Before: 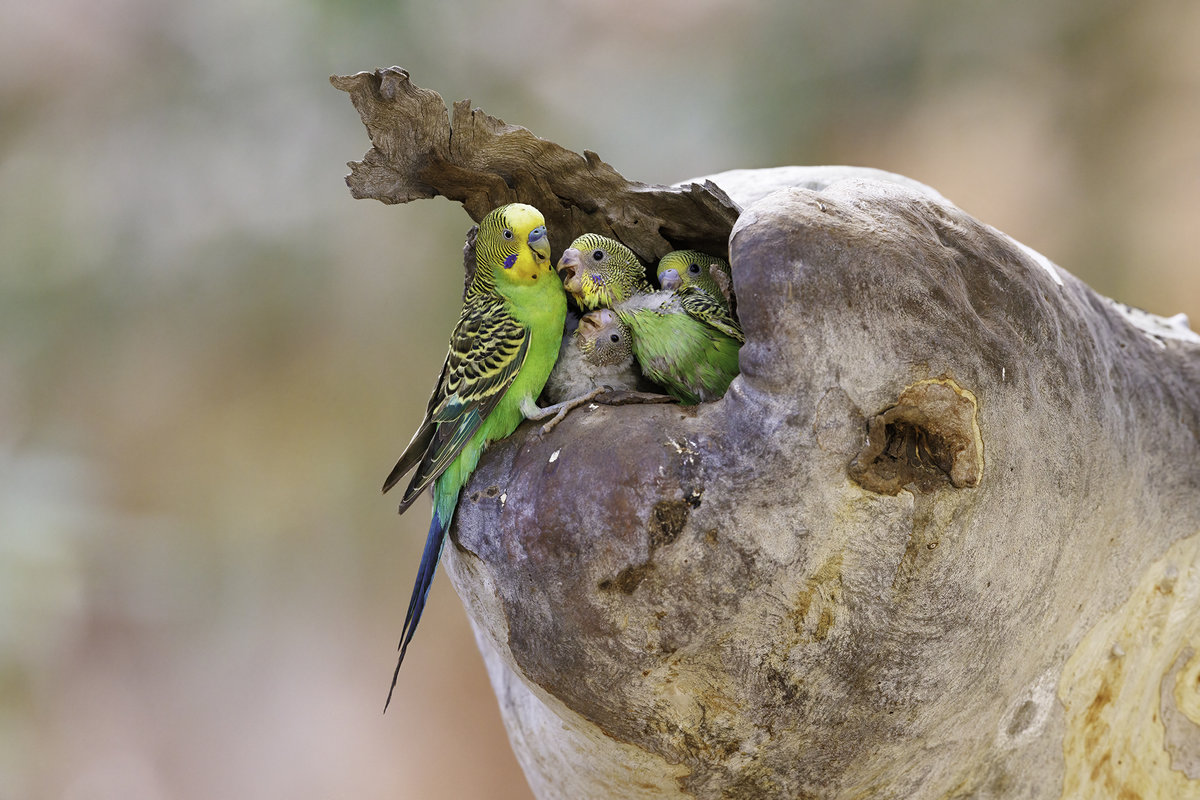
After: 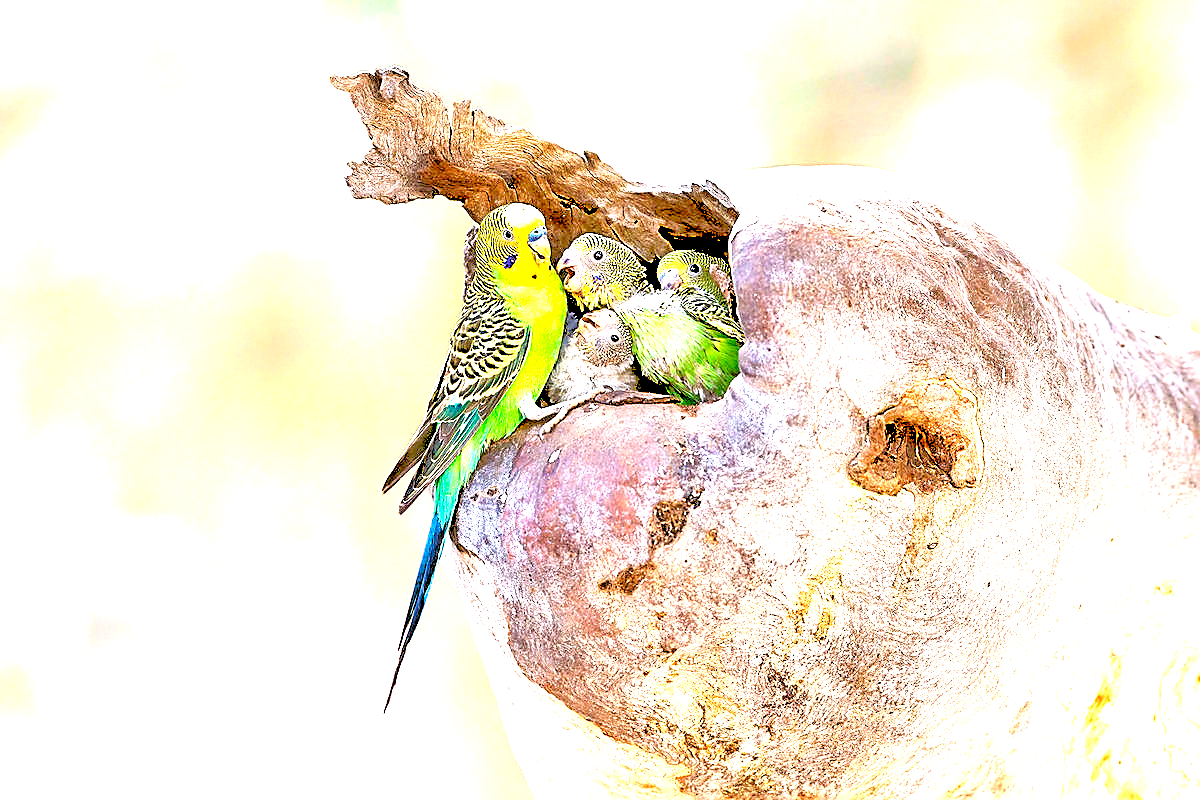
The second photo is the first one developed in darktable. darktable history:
tone equalizer: -7 EV 0.15 EV, -6 EV 0.6 EV, -5 EV 1.15 EV, -4 EV 1.33 EV, -3 EV 1.15 EV, -2 EV 0.6 EV, -1 EV 0.15 EV, mask exposure compensation -0.5 EV
sharpen: radius 1.4, amount 1.25, threshold 0.7
exposure: black level correction 0.016, exposure 1.774 EV, compensate highlight preservation false
rgb levels: levels [[0.034, 0.472, 0.904], [0, 0.5, 1], [0, 0.5, 1]]
